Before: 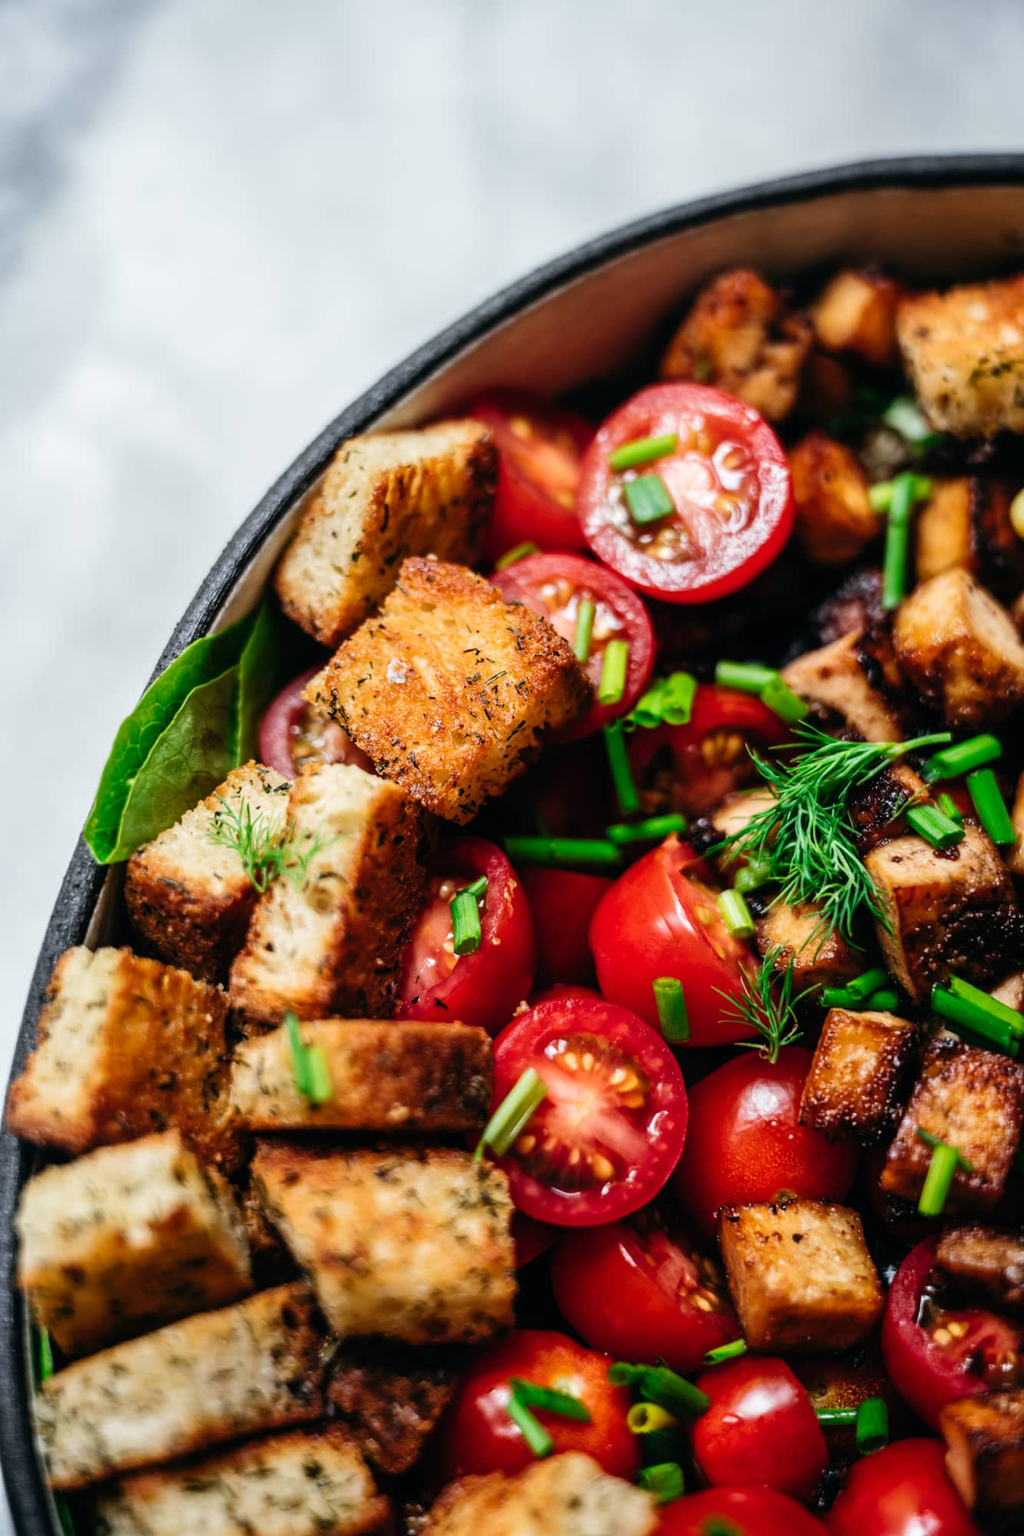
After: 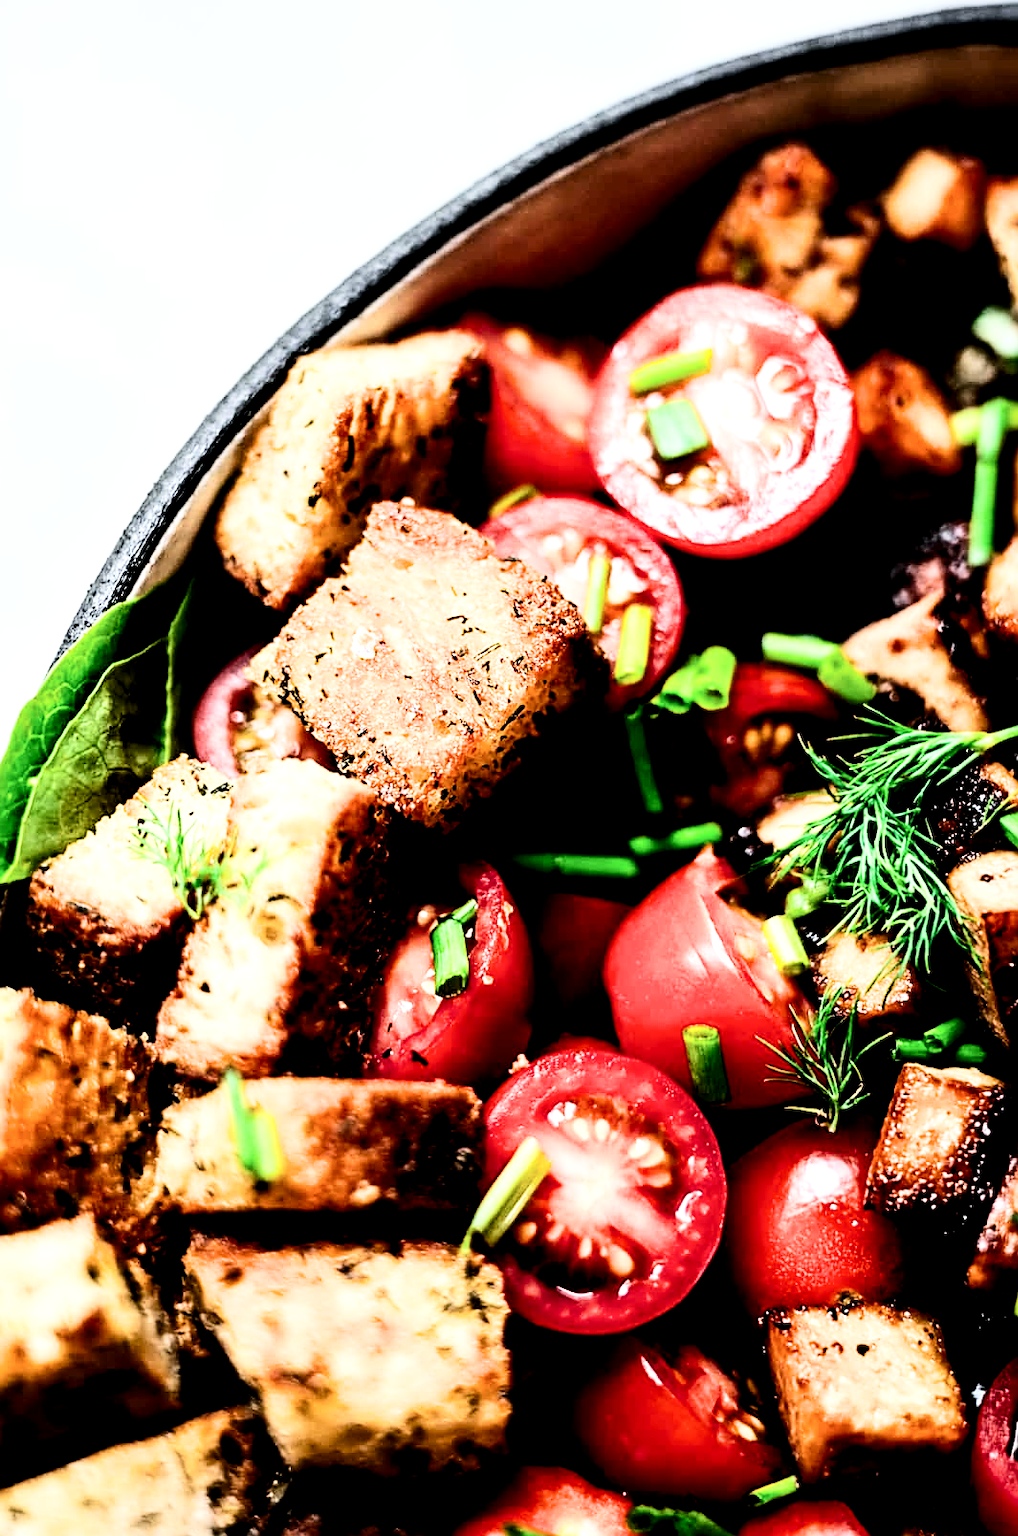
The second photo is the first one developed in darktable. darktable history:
sharpen: on, module defaults
exposure: black level correction 0.005, exposure 0.001 EV, compensate highlight preservation false
filmic rgb: black relative exposure -5.11 EV, white relative exposure 3.99 EV, hardness 2.9, contrast 1.399, highlights saturation mix -30.69%
crop and rotate: left 10.218%, top 10.052%, right 9.814%, bottom 9.644%
local contrast: highlights 106%, shadows 99%, detail 120%, midtone range 0.2
contrast brightness saturation: contrast 0.281
tone equalizer: -8 EV -1.06 EV, -7 EV -1.02 EV, -6 EV -0.903 EV, -5 EV -0.601 EV, -3 EV 0.545 EV, -2 EV 0.893 EV, -1 EV 1 EV, +0 EV 1.07 EV
